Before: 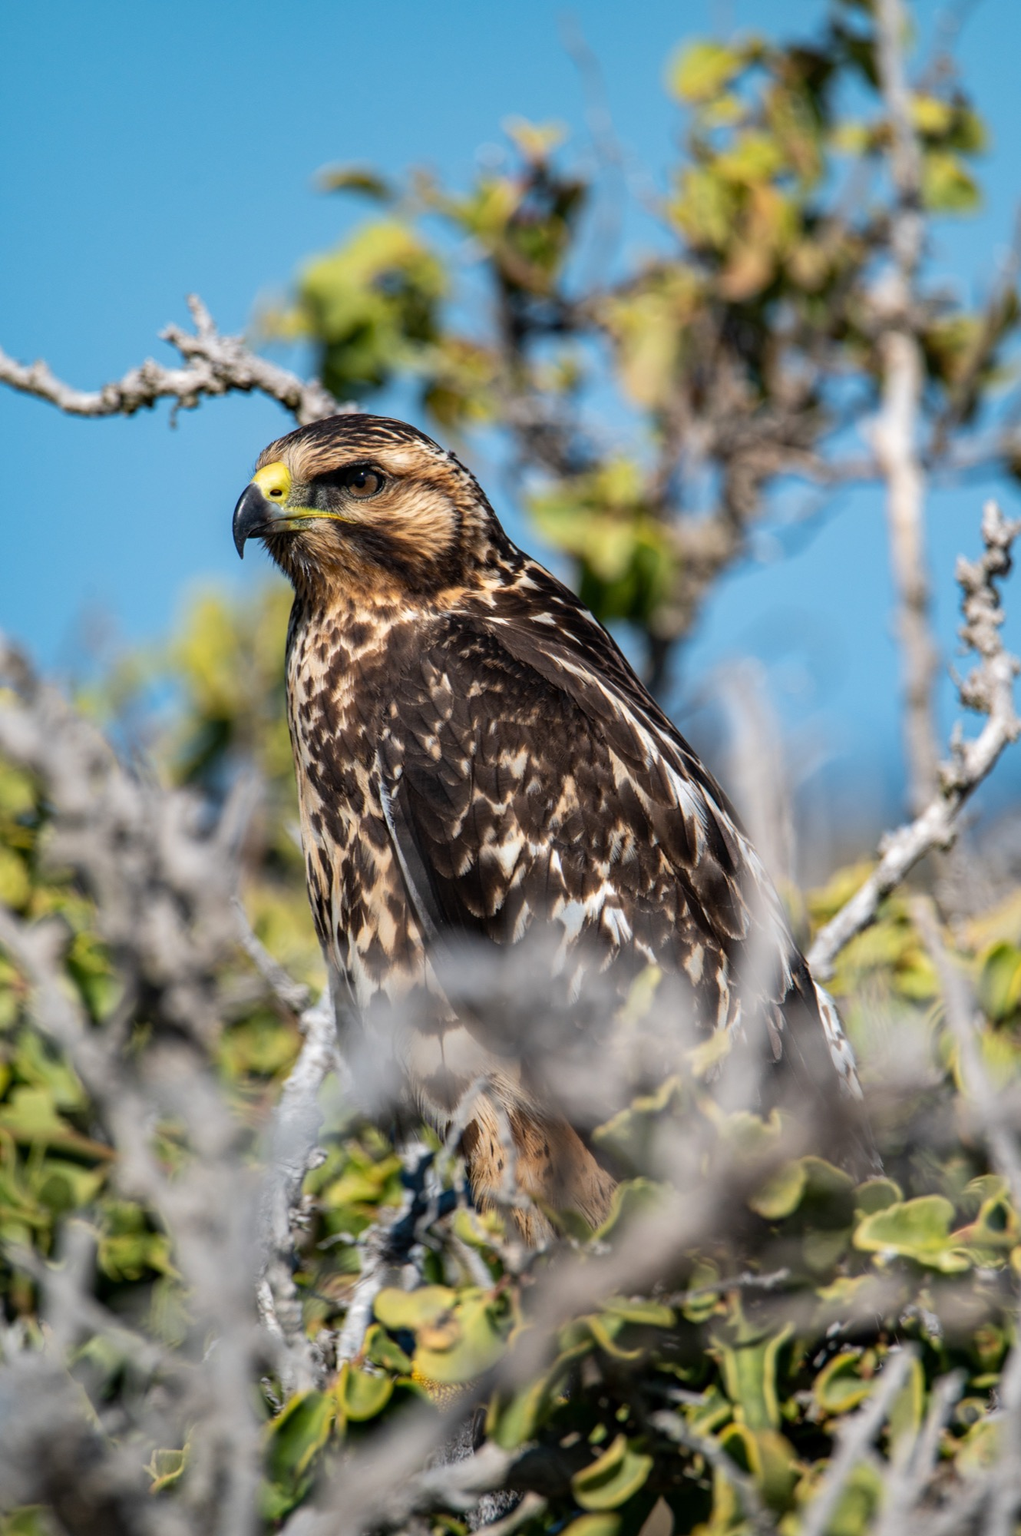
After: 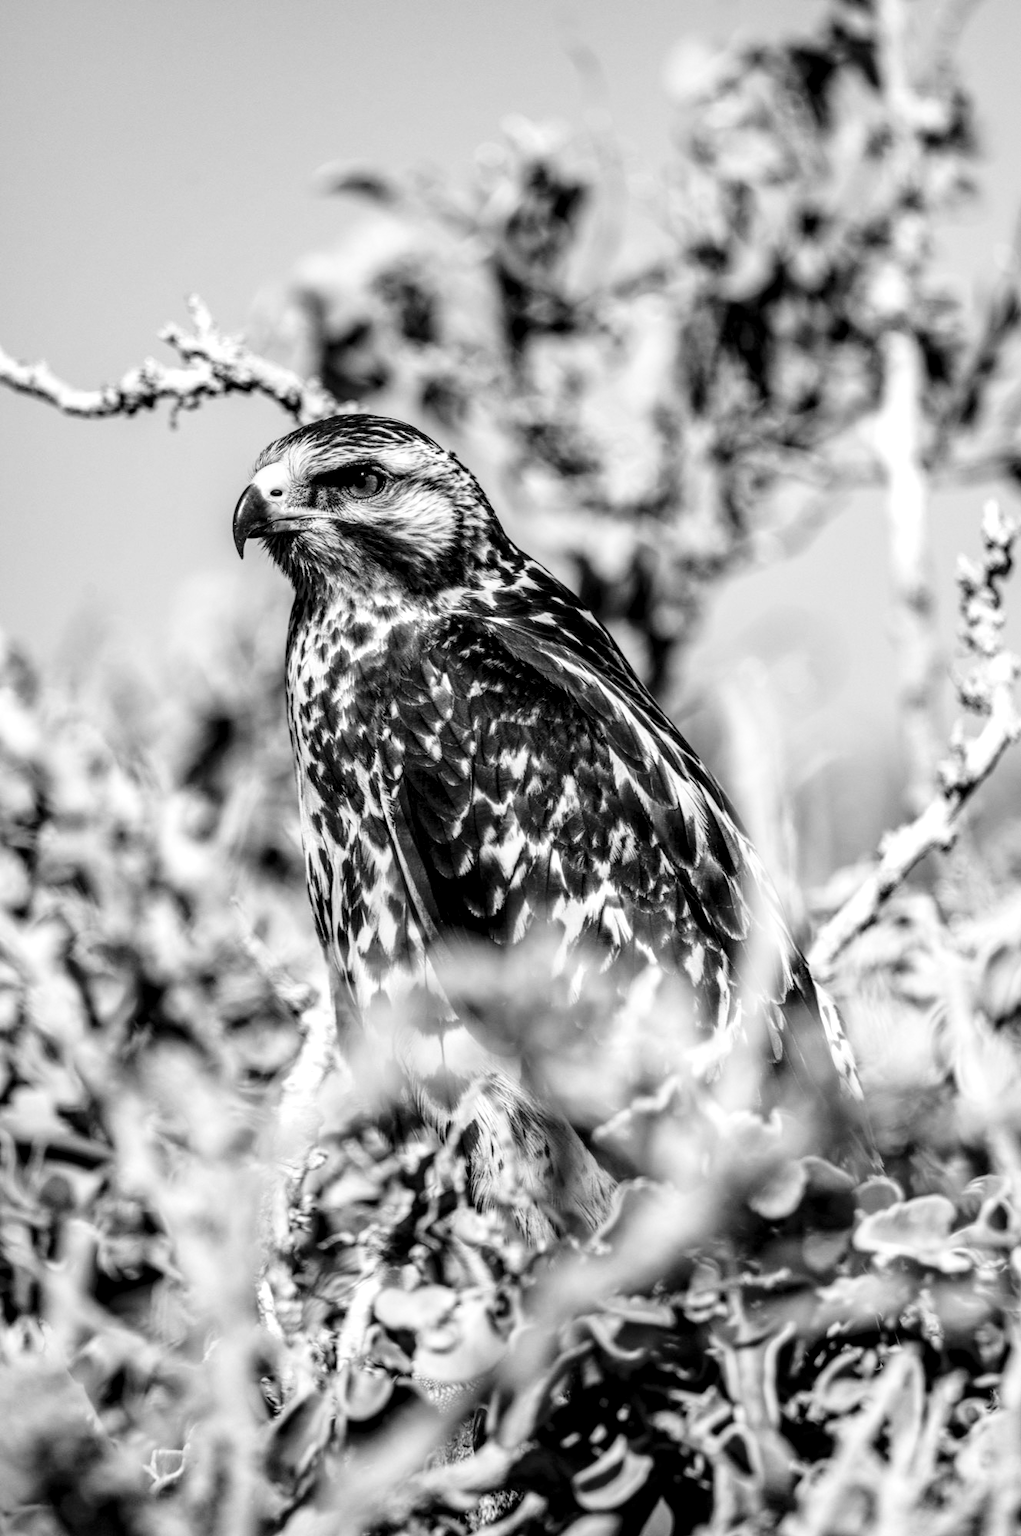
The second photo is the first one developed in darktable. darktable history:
base curve: curves: ch0 [(0, 0) (0.036, 0.037) (0.121, 0.228) (0.46, 0.76) (0.859, 0.983) (1, 1)], preserve colors none
monochrome: on, module defaults
white balance: red 1.009, blue 1.027
local contrast: detail 150%
